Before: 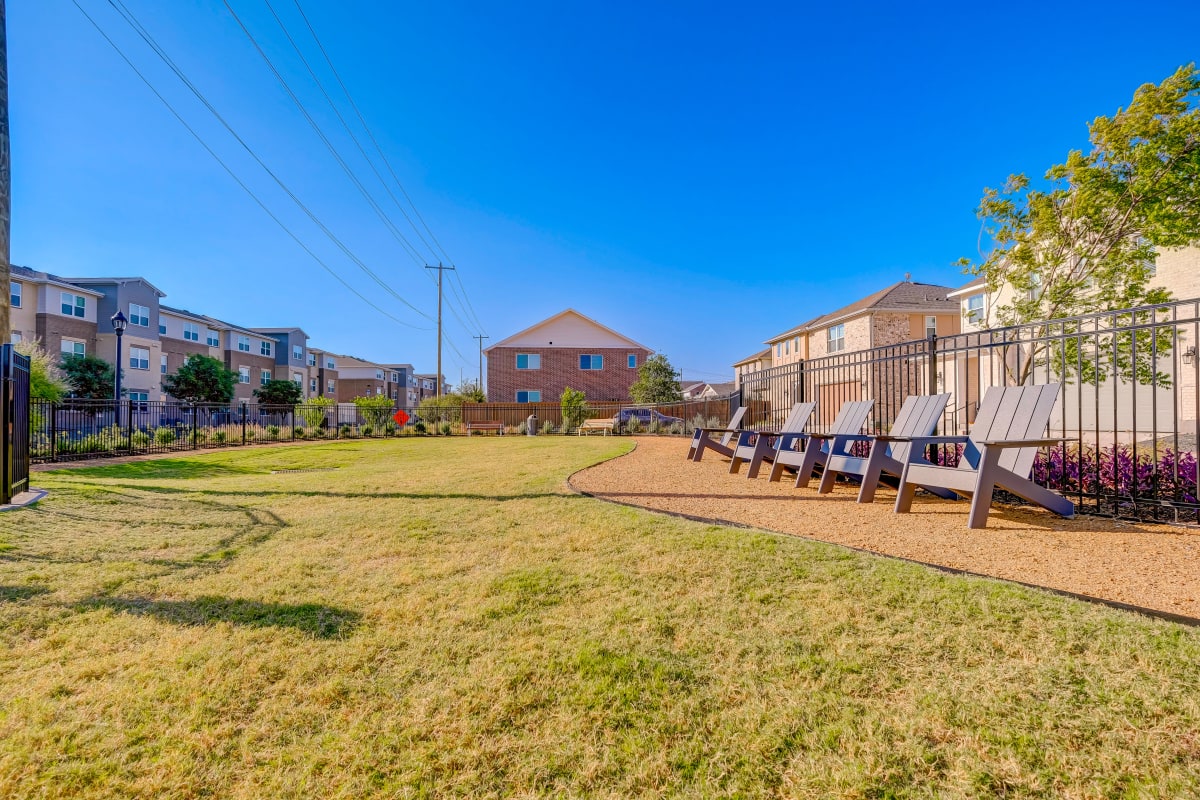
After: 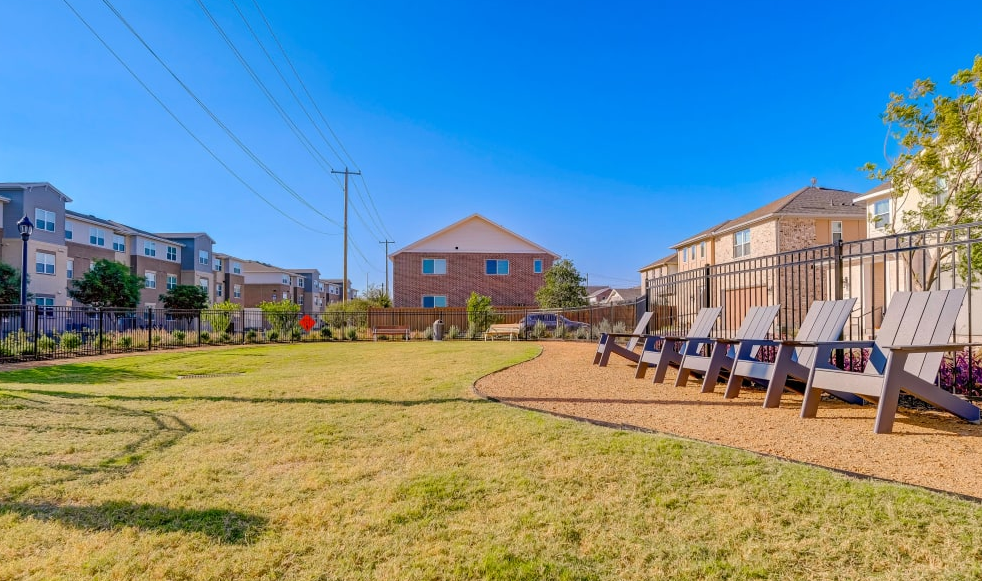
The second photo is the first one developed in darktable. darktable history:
crop: left 7.903%, top 11.877%, right 10.219%, bottom 15.459%
